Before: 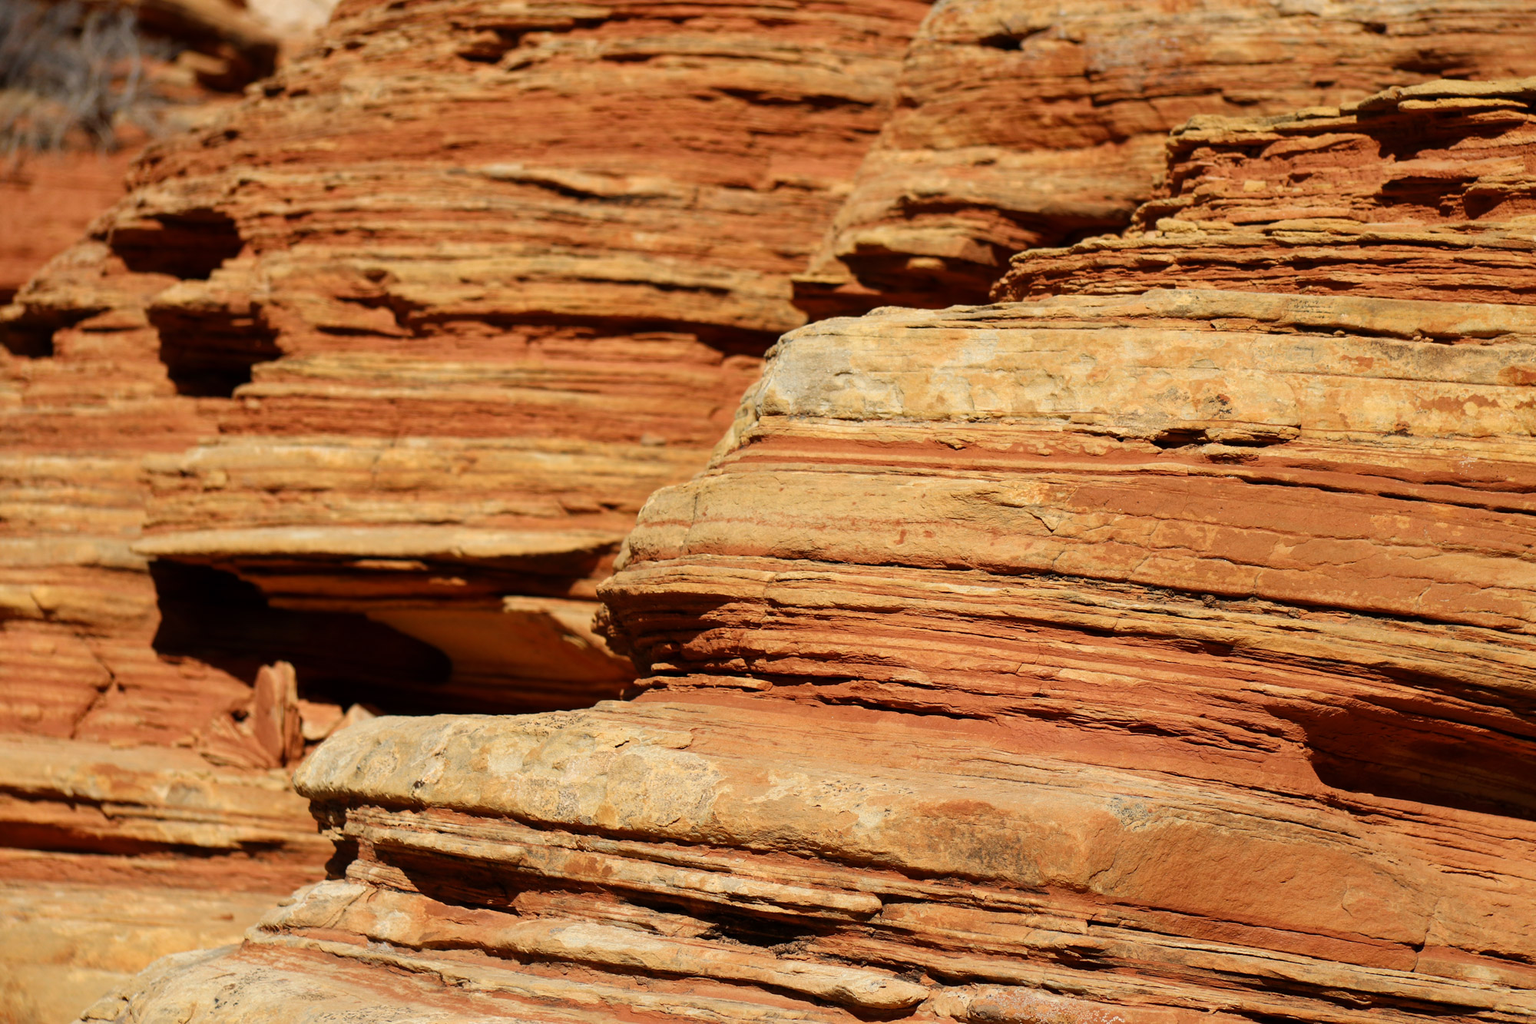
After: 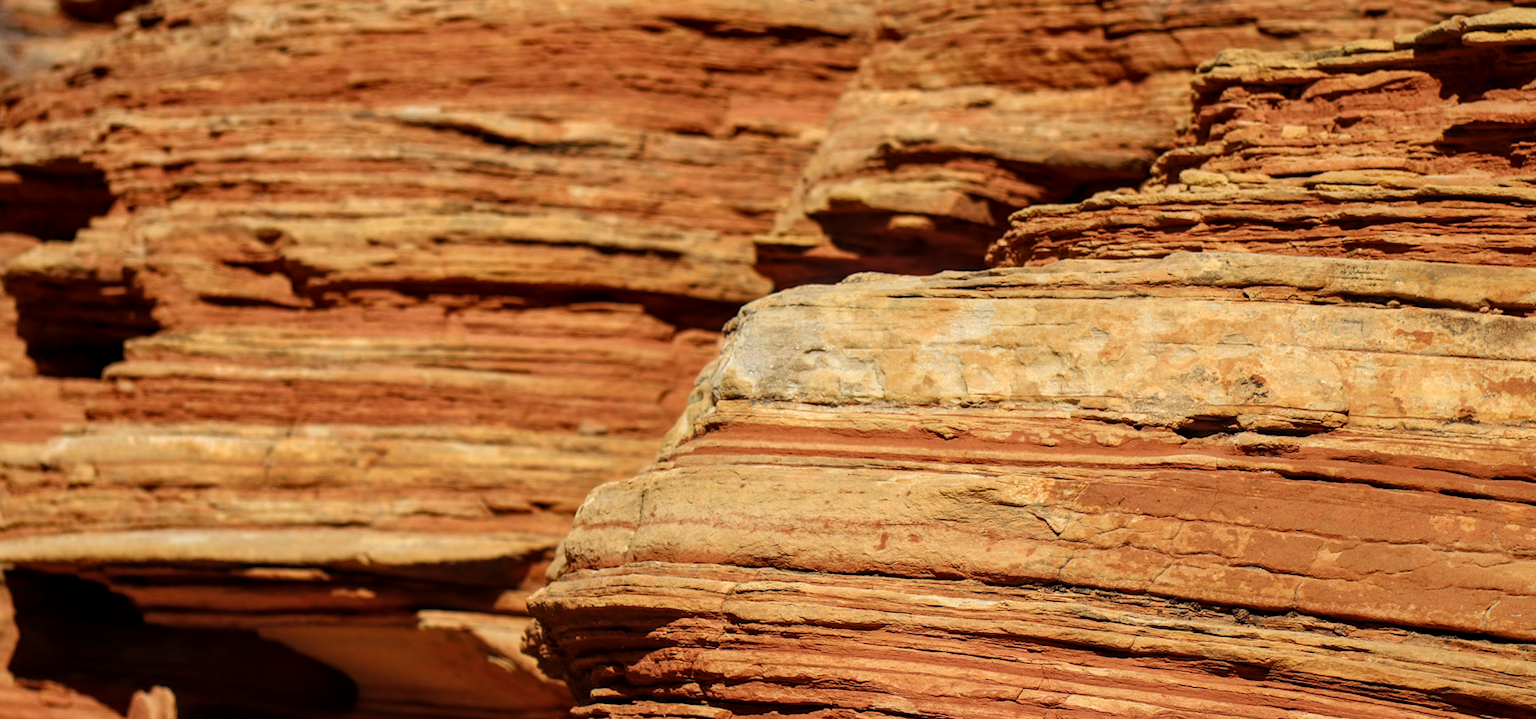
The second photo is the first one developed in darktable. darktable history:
local contrast: on, module defaults
crop and rotate: left 9.454%, top 7.192%, right 4.818%, bottom 32.532%
